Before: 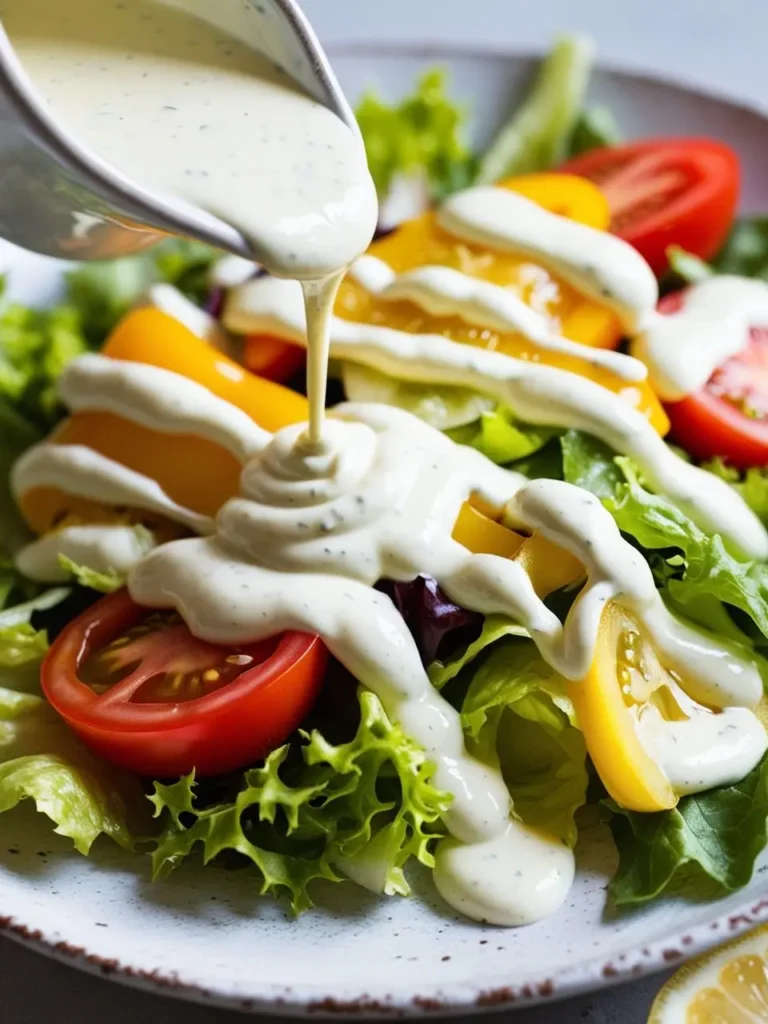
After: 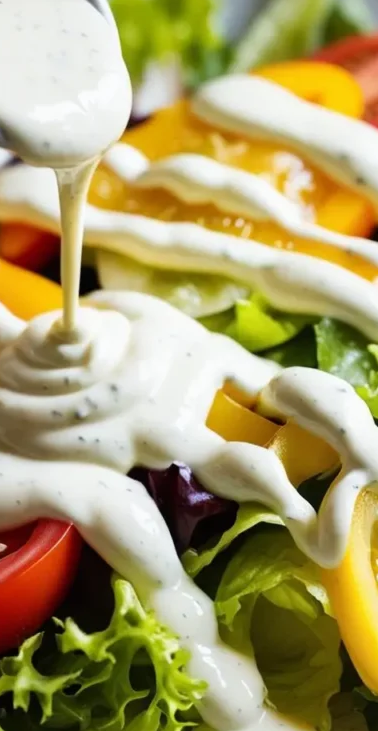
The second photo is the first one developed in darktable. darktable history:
crop: left 32.15%, top 10.991%, right 18.595%, bottom 17.538%
